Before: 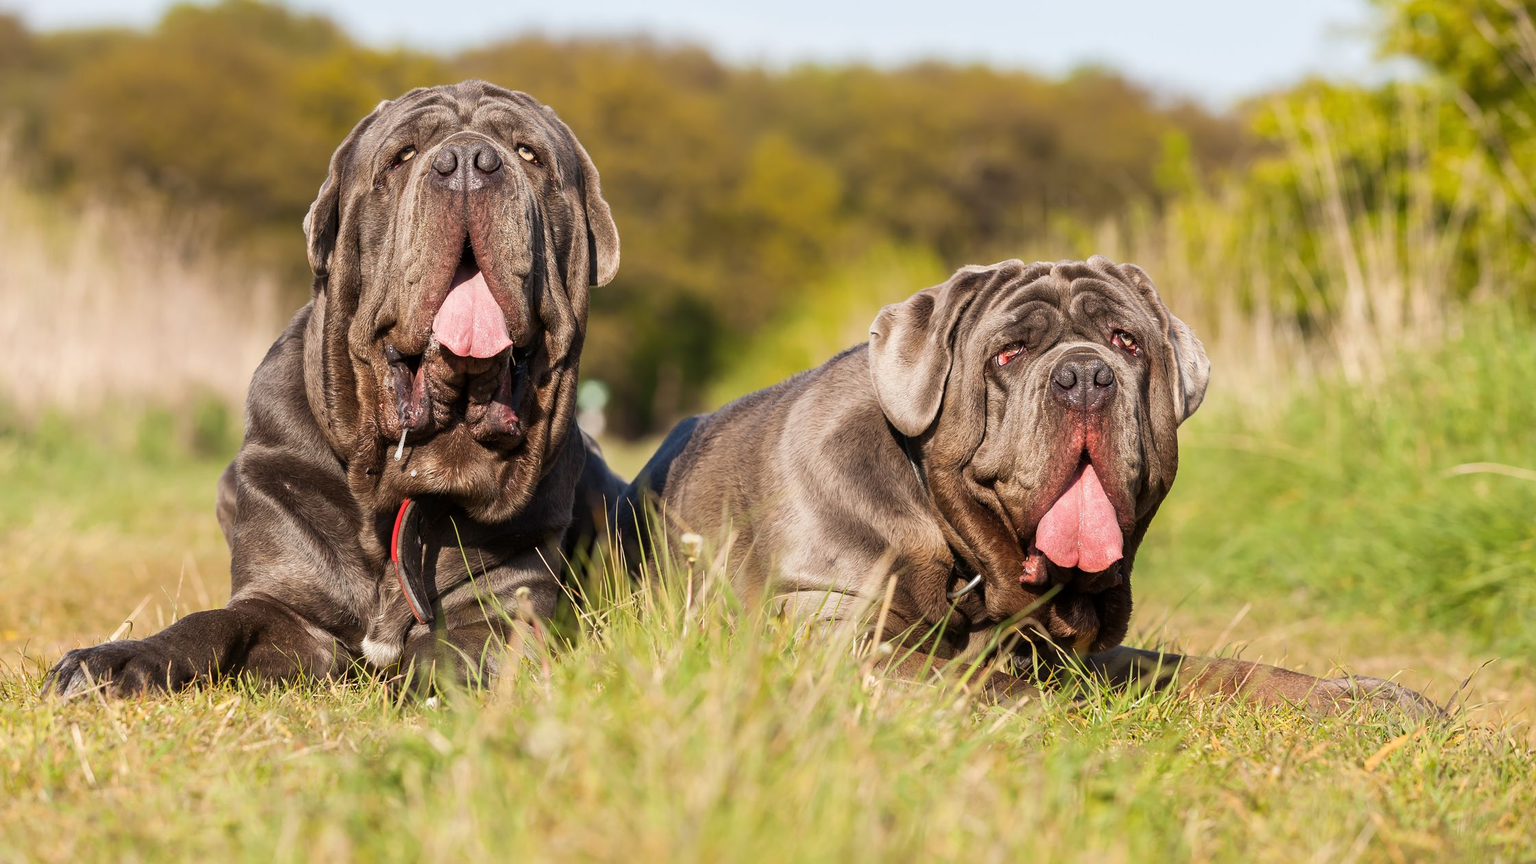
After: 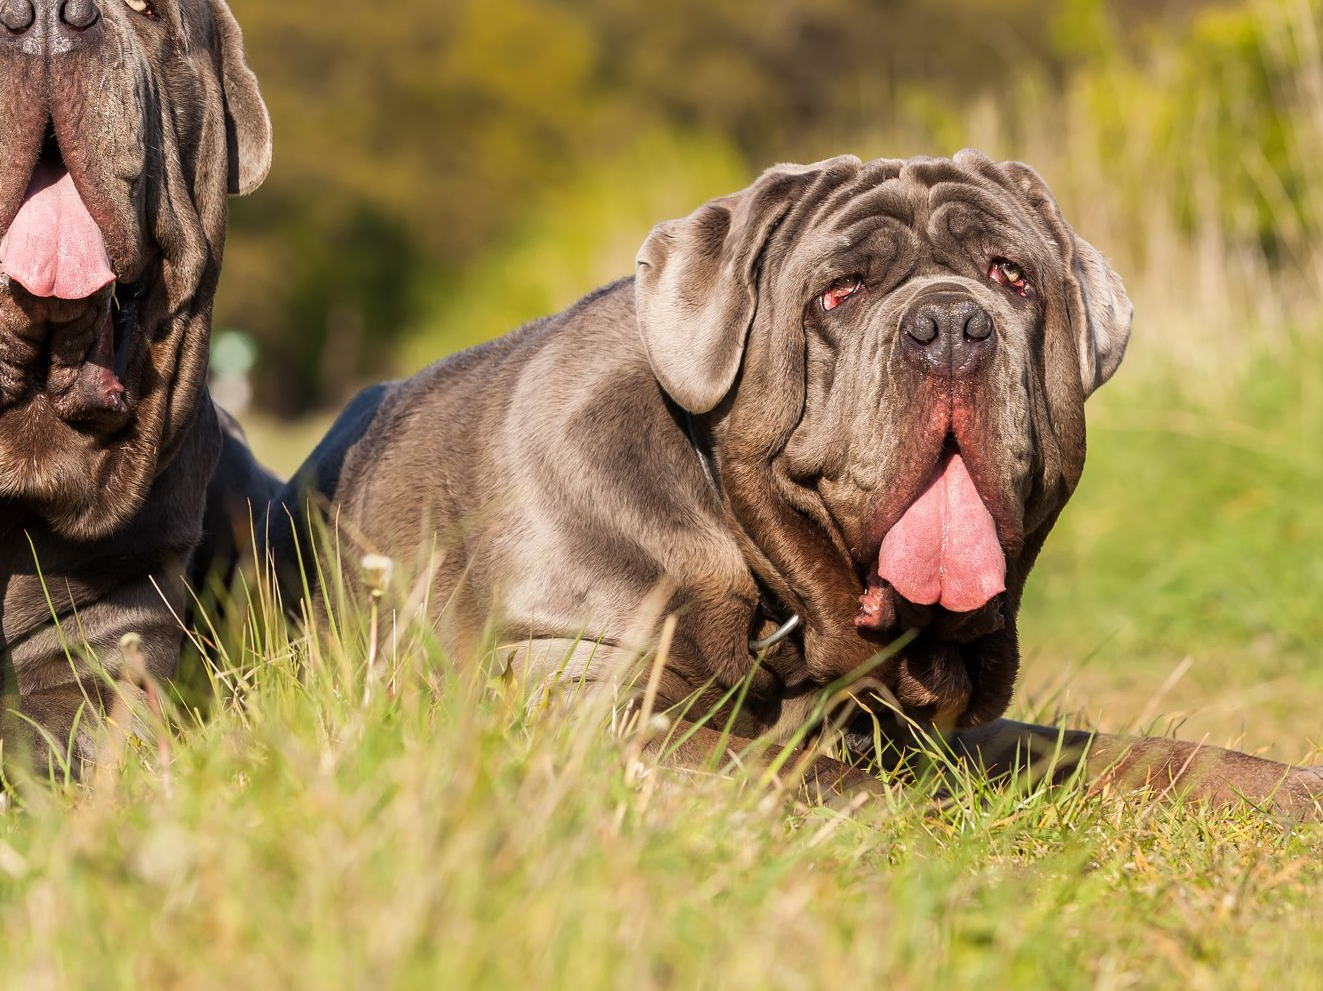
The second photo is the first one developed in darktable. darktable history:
white balance: emerald 1
tone equalizer: on, module defaults
crop and rotate: left 28.256%, top 17.734%, right 12.656%, bottom 3.573%
